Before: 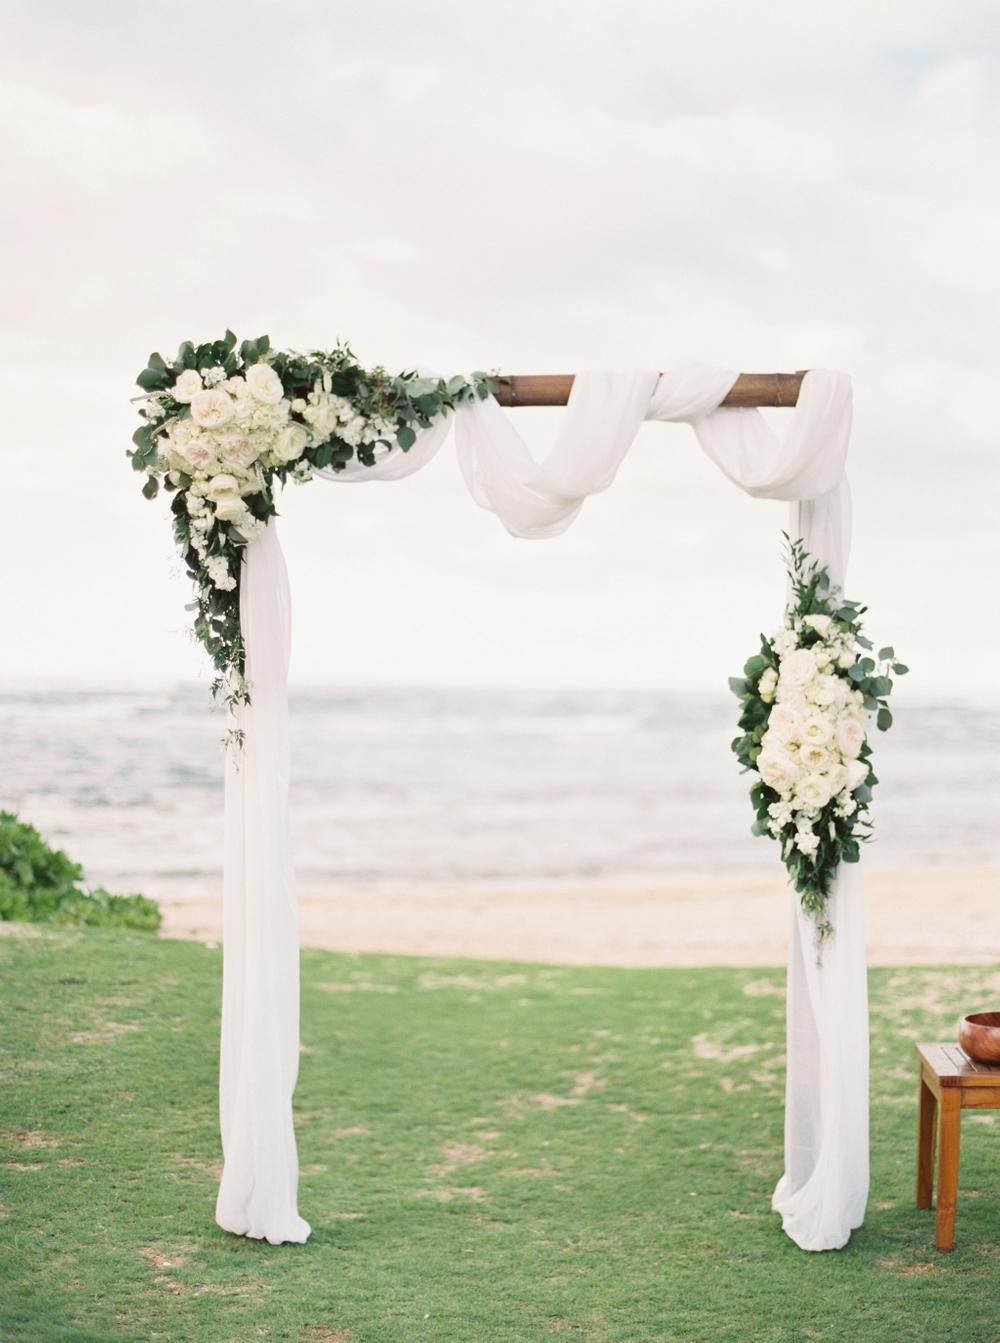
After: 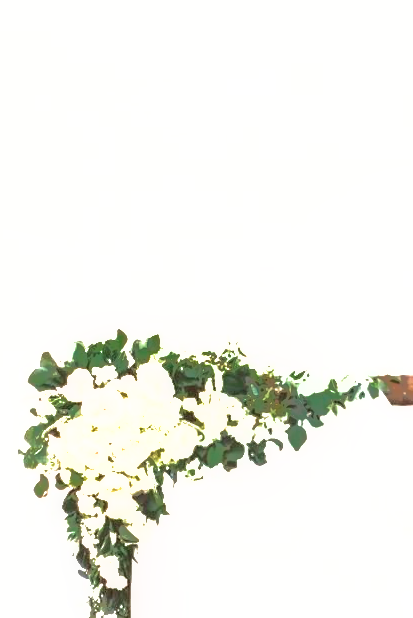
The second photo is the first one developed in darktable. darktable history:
velvia: on, module defaults
shadows and highlights: shadows 39.89, highlights -60.06
exposure: black level correction 0, exposure 1.576 EV, compensate highlight preservation false
crop and rotate: left 10.903%, top 0.118%, right 47.796%, bottom 53.845%
local contrast: on, module defaults
